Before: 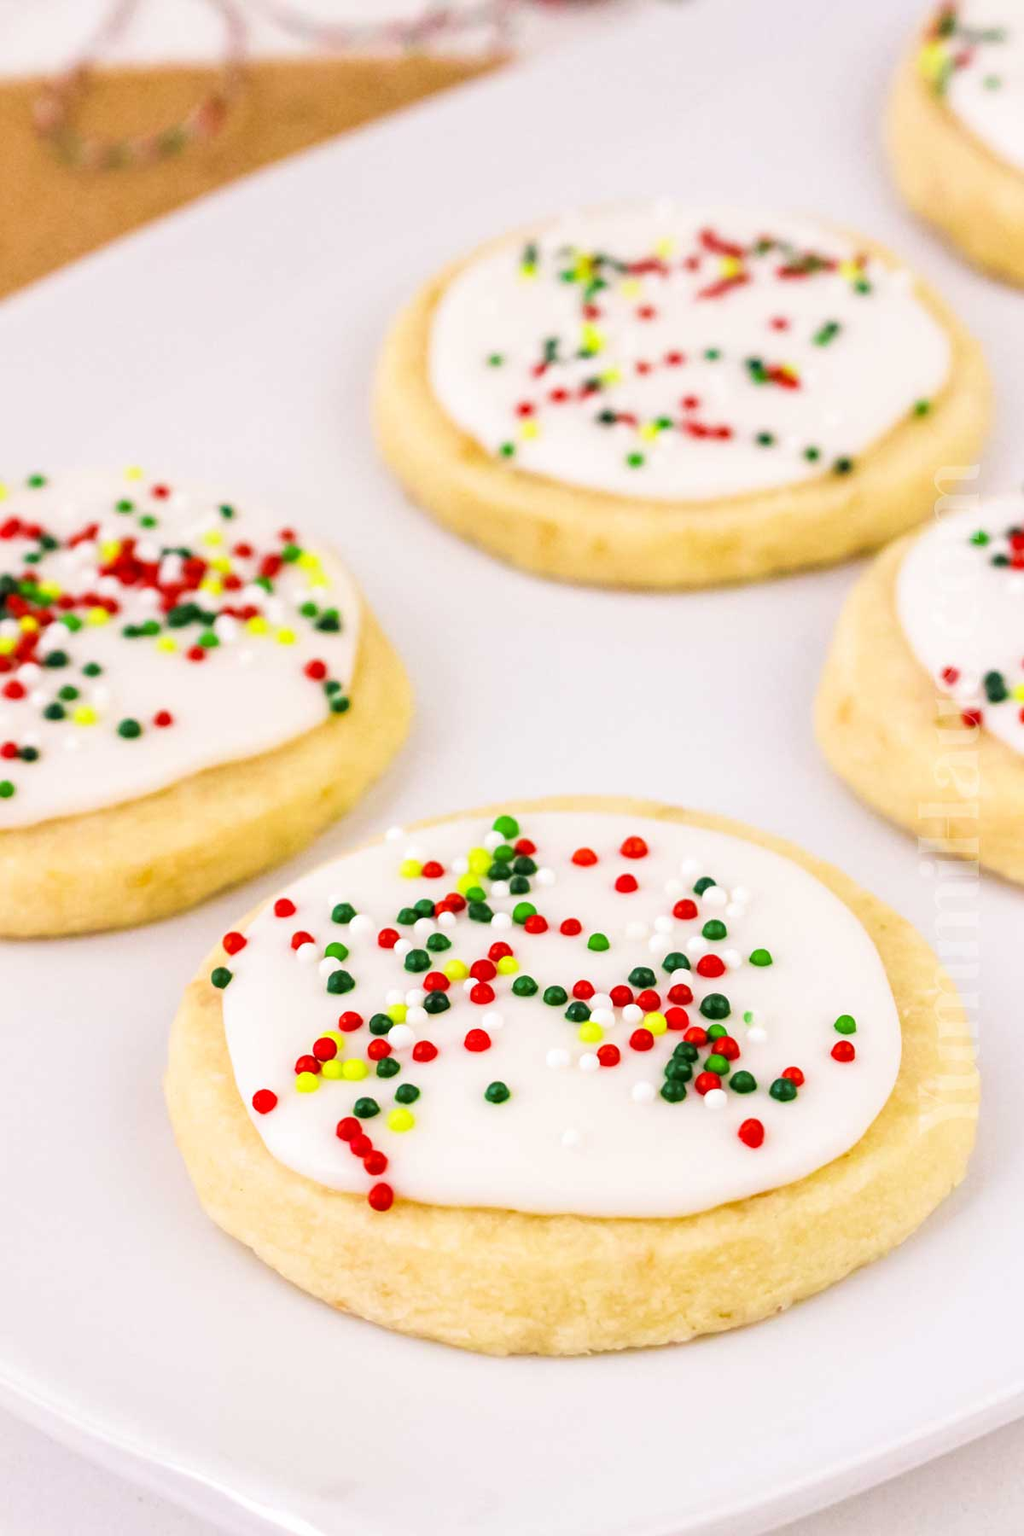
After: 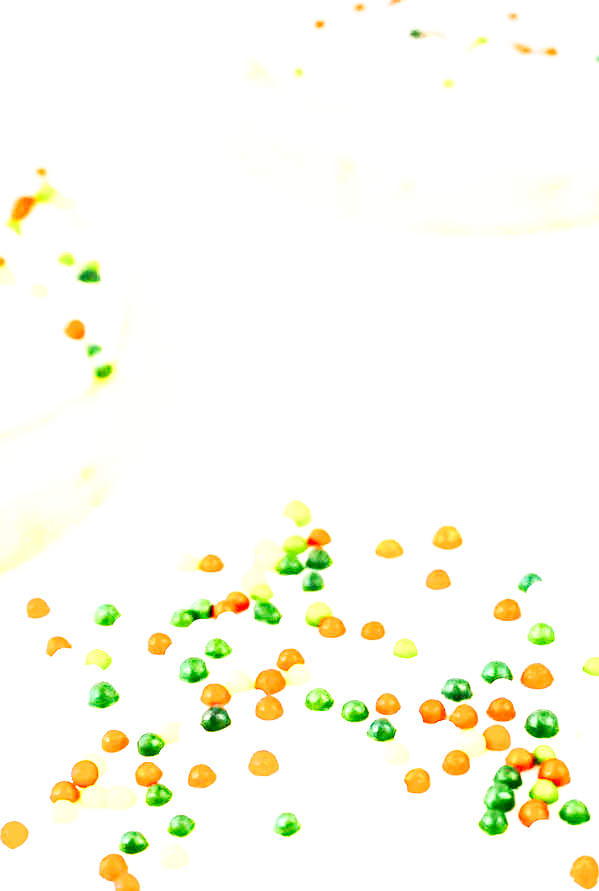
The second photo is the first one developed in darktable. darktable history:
crop: left 24.745%, top 25.373%, right 25.331%, bottom 25.088%
base curve: curves: ch0 [(0, 0) (0.007, 0.004) (0.027, 0.03) (0.046, 0.07) (0.207, 0.54) (0.442, 0.872) (0.673, 0.972) (1, 1)], preserve colors none
exposure: black level correction 0, exposure 1.879 EV, compensate exposure bias true, compensate highlight preservation false
